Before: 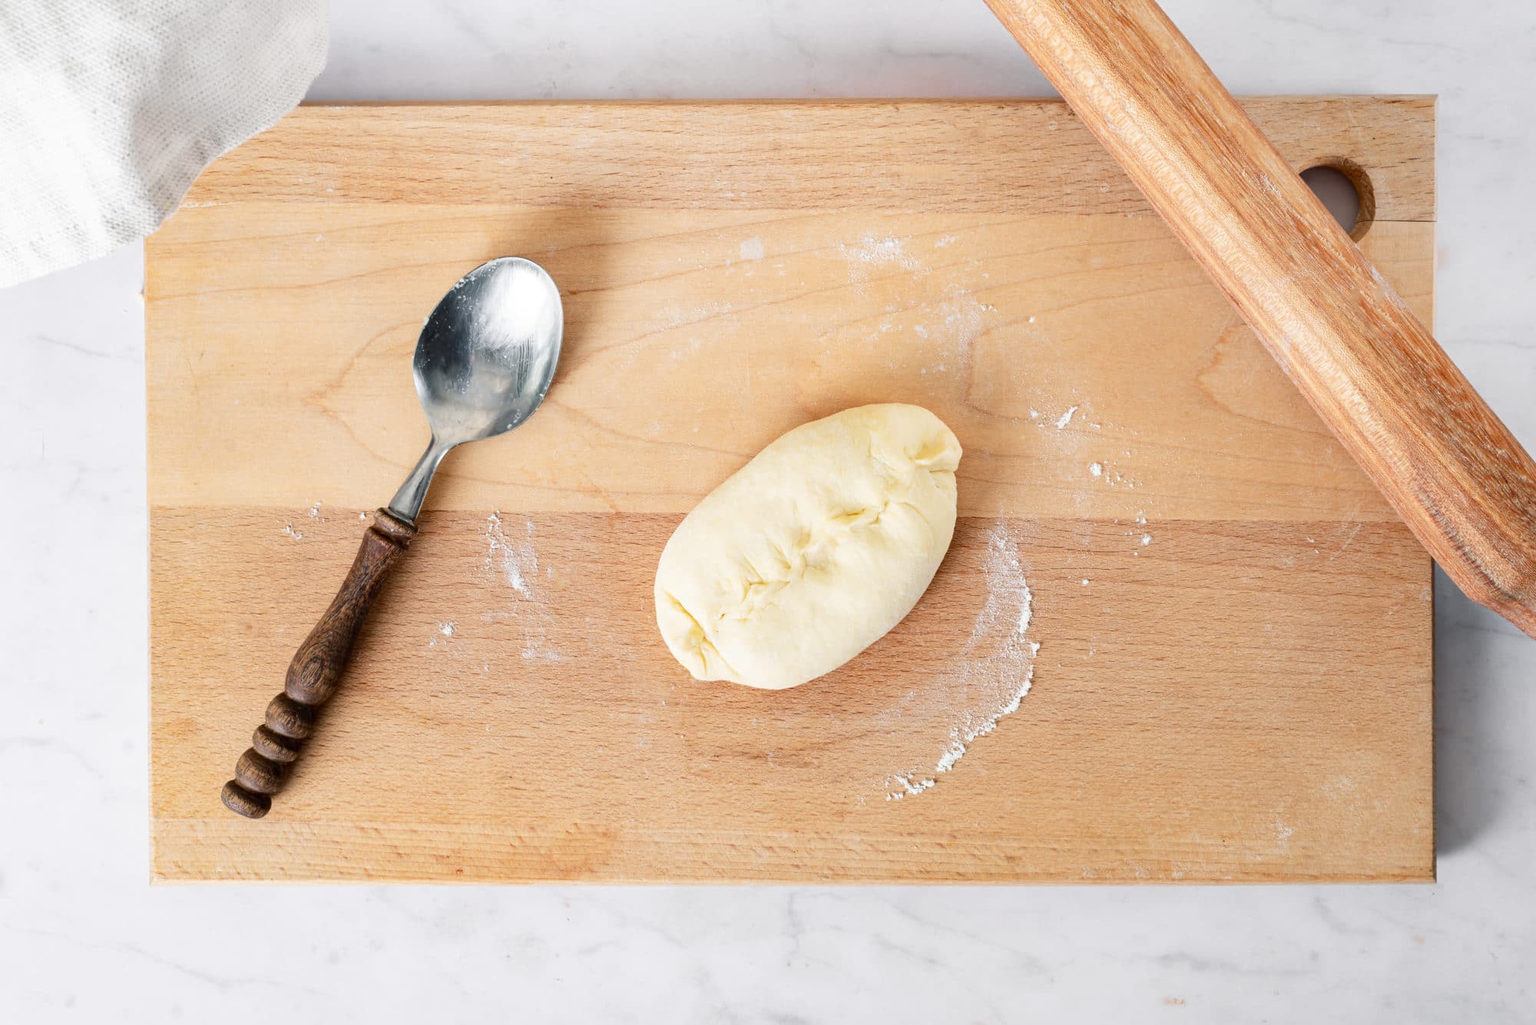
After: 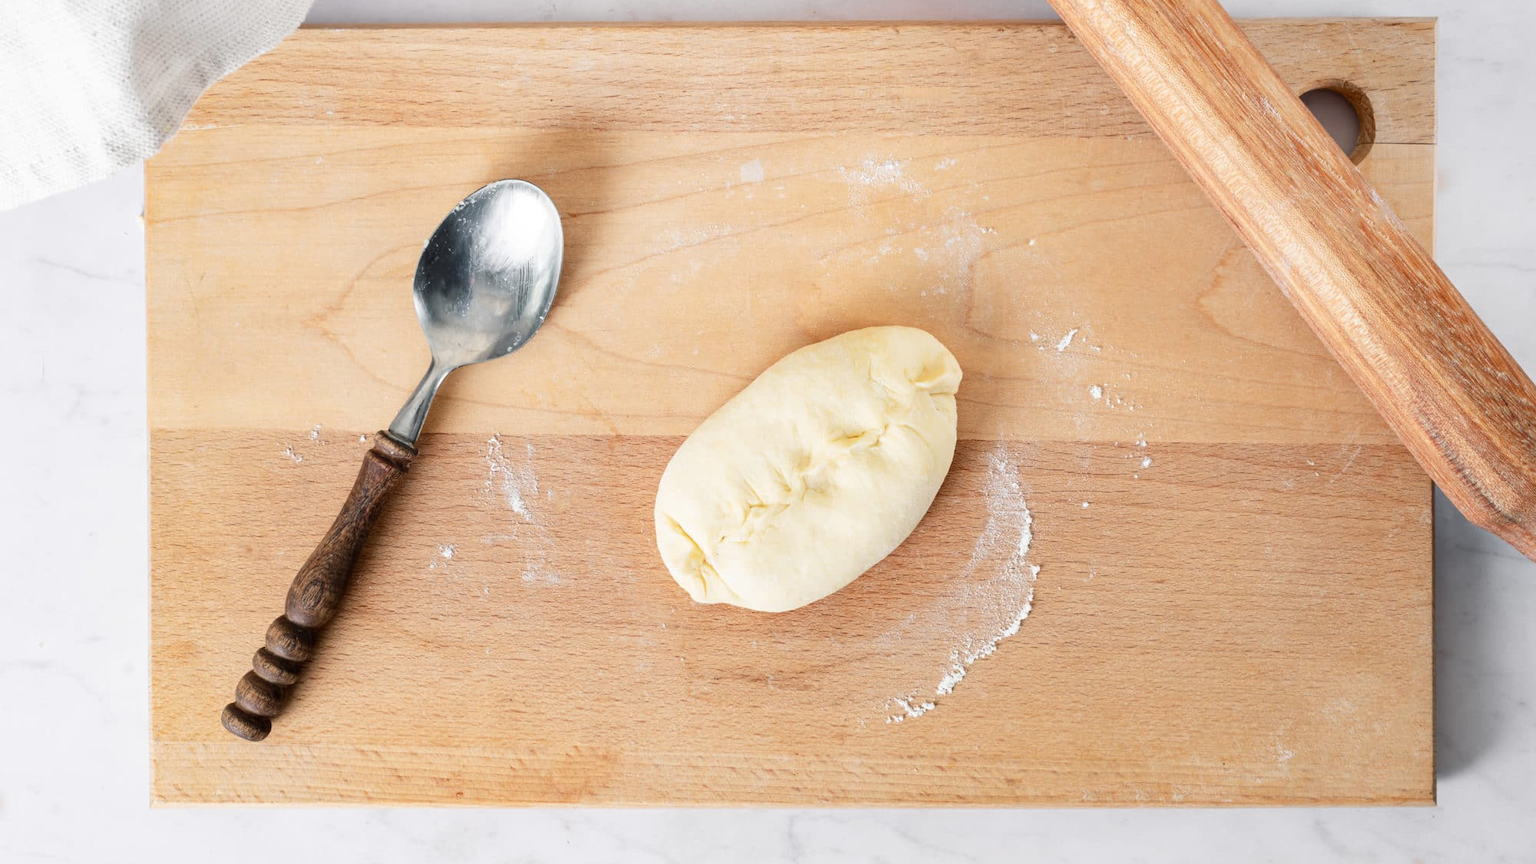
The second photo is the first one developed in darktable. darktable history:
crop: top 7.625%, bottom 8.027%
haze removal: strength -0.05
